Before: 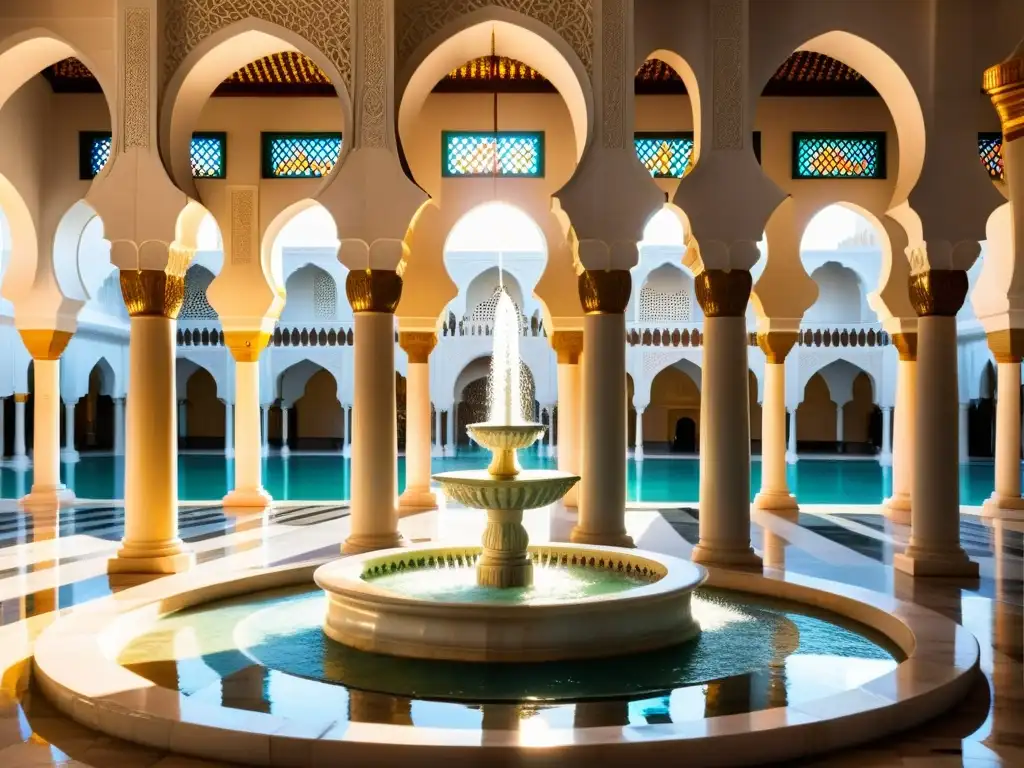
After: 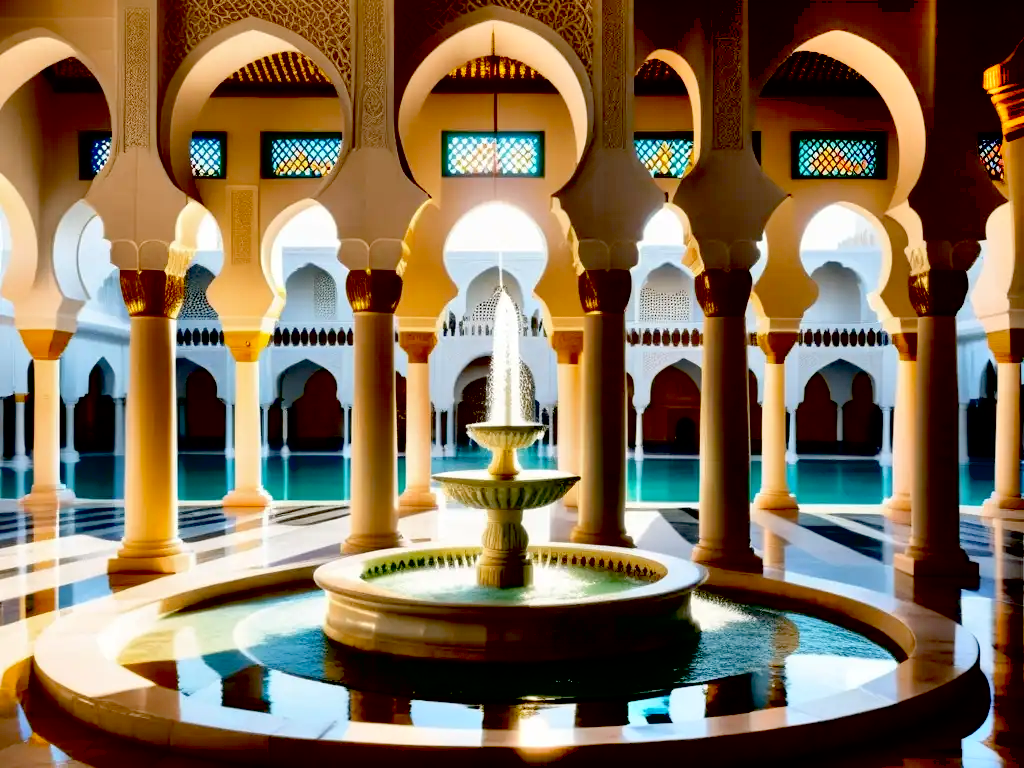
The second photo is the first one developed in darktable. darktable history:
contrast brightness saturation: saturation -0.067
shadows and highlights: soften with gaussian
exposure: black level correction 0.048, exposure 0.013 EV, compensate exposure bias true, compensate highlight preservation false
